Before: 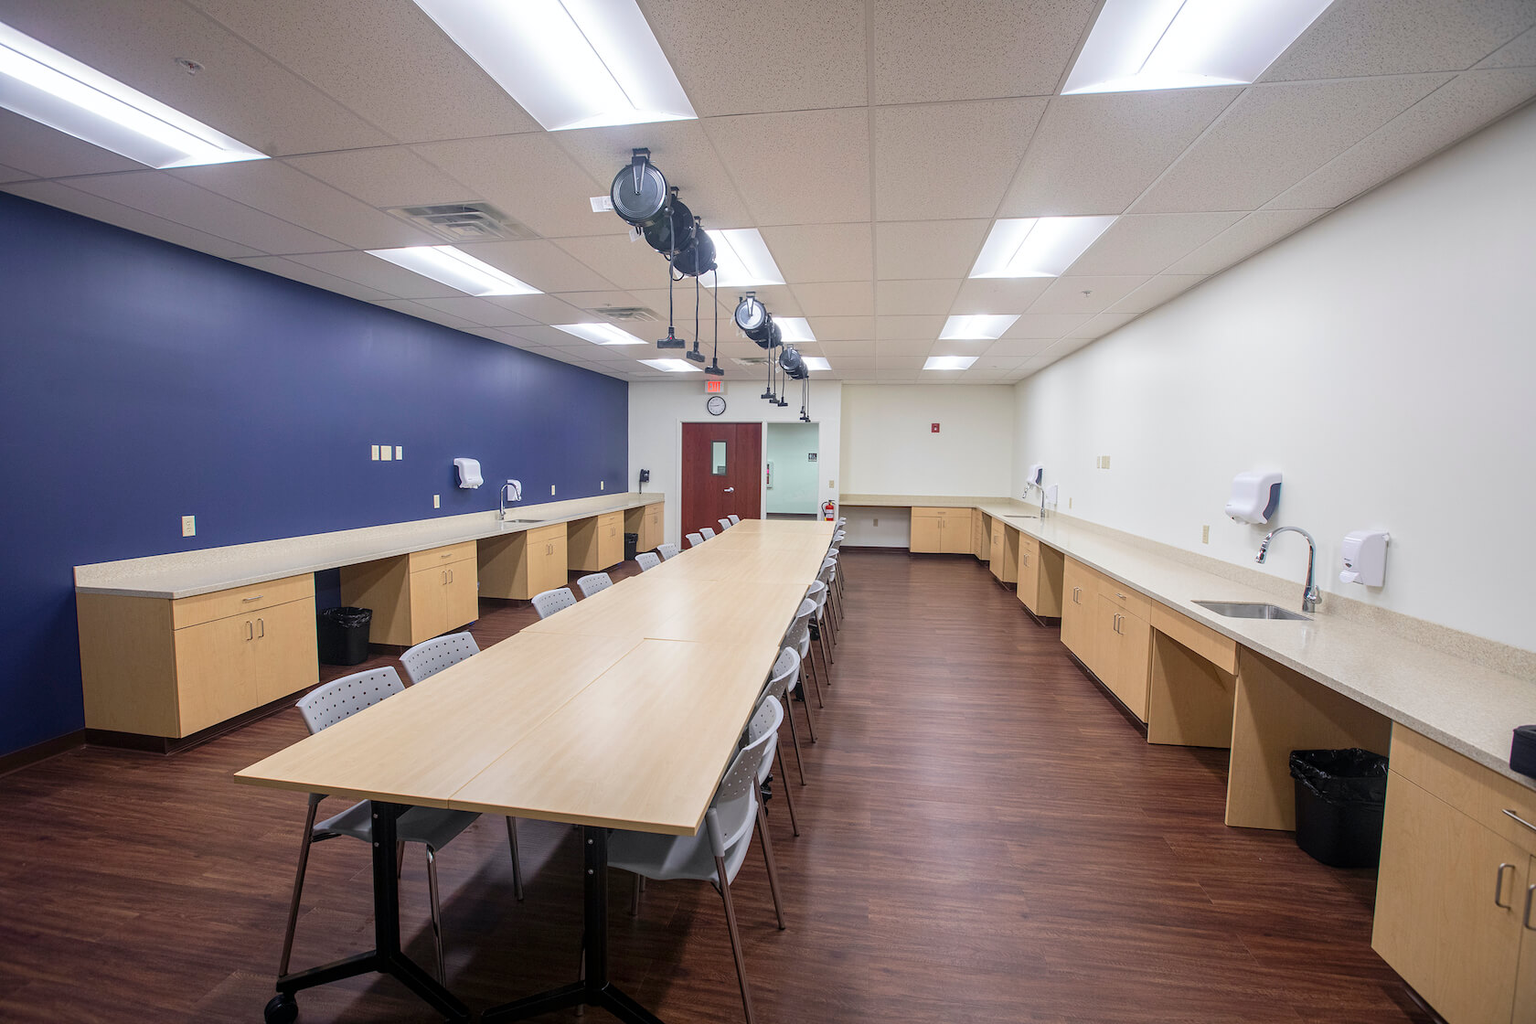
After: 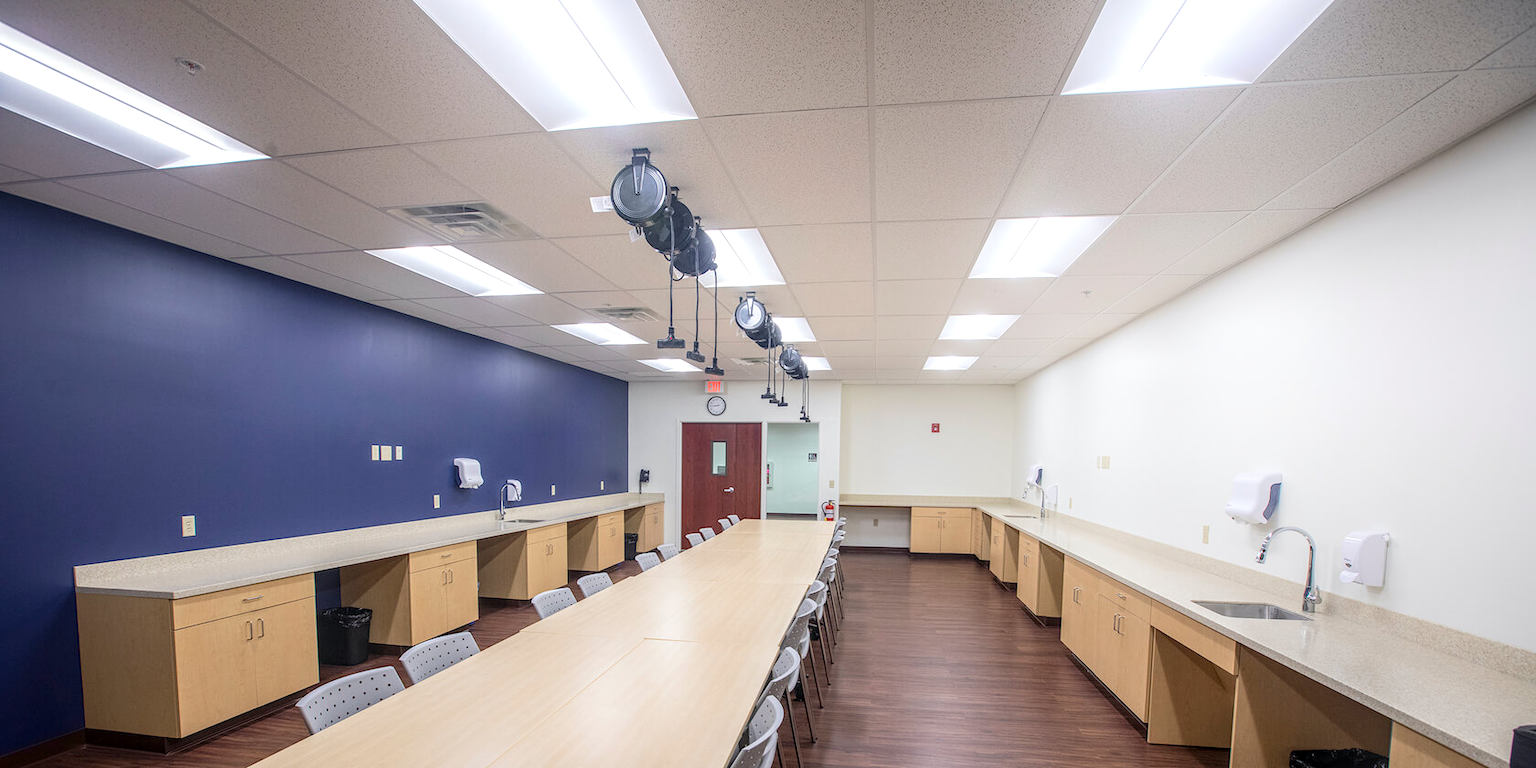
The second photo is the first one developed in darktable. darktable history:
crop: bottom 24.988%
local contrast: on, module defaults
shadows and highlights: shadows -40.15, highlights 62.88, soften with gaussian
